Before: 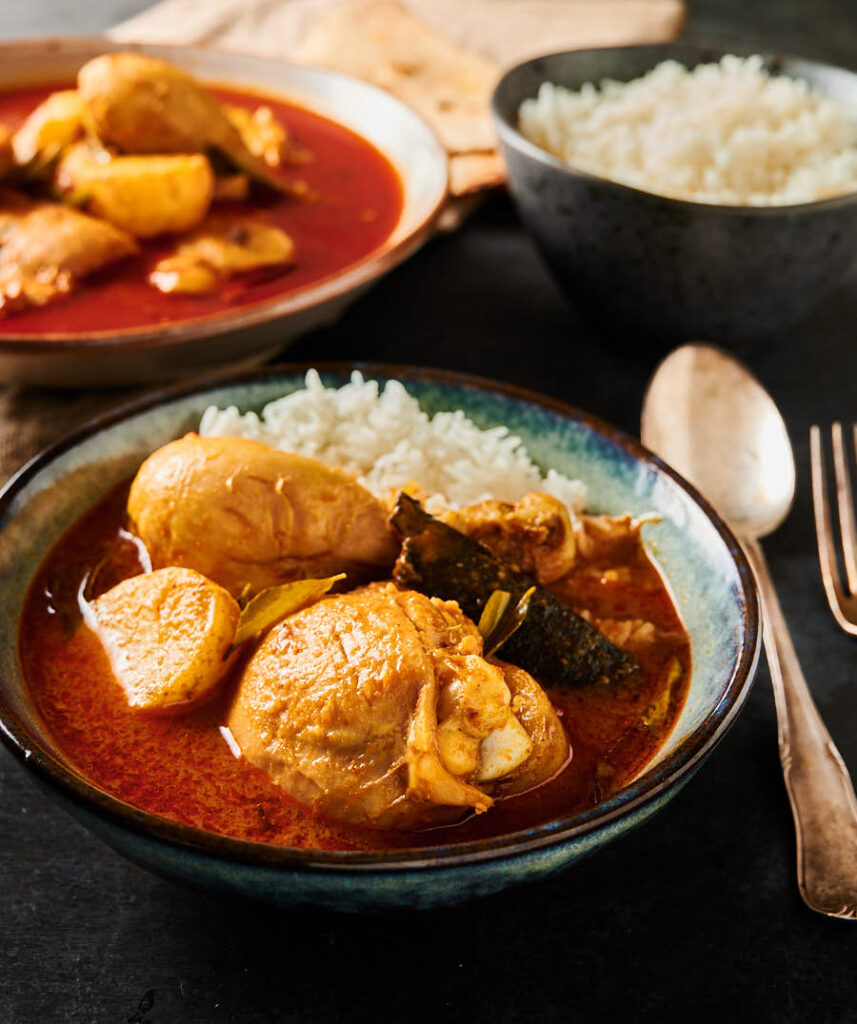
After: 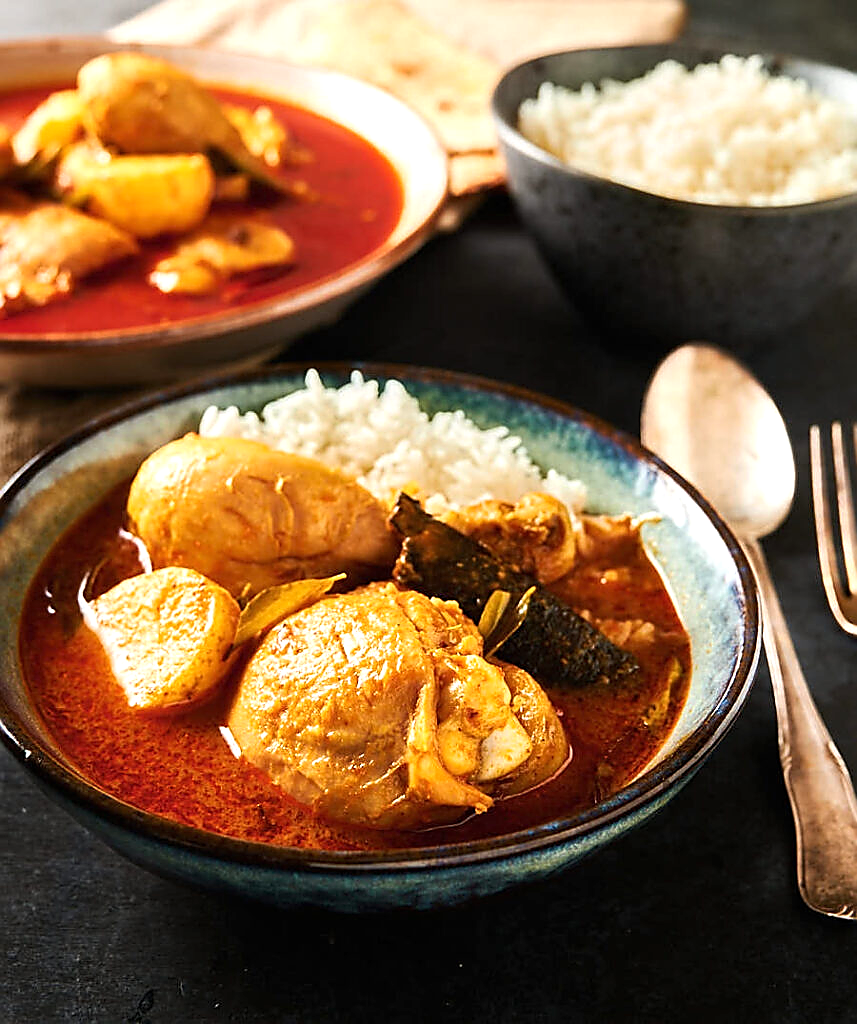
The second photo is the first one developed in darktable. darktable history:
sharpen: radius 1.4, amount 1.25, threshold 0.7
exposure: black level correction 0, exposure 0.5 EV, compensate highlight preservation false
